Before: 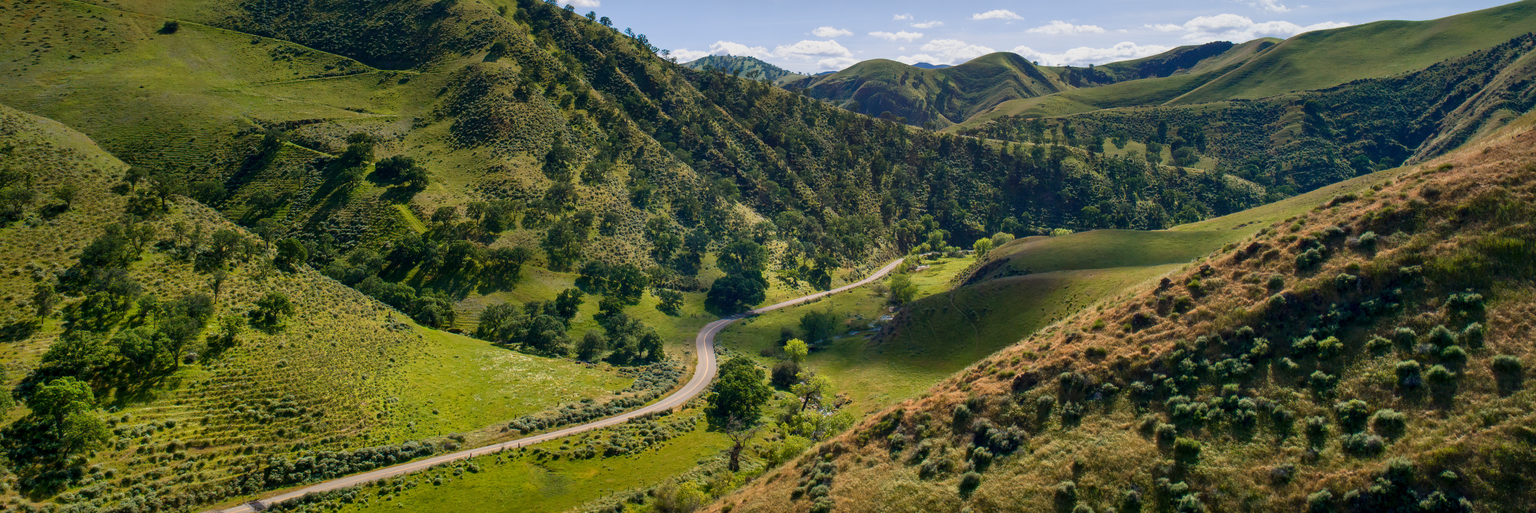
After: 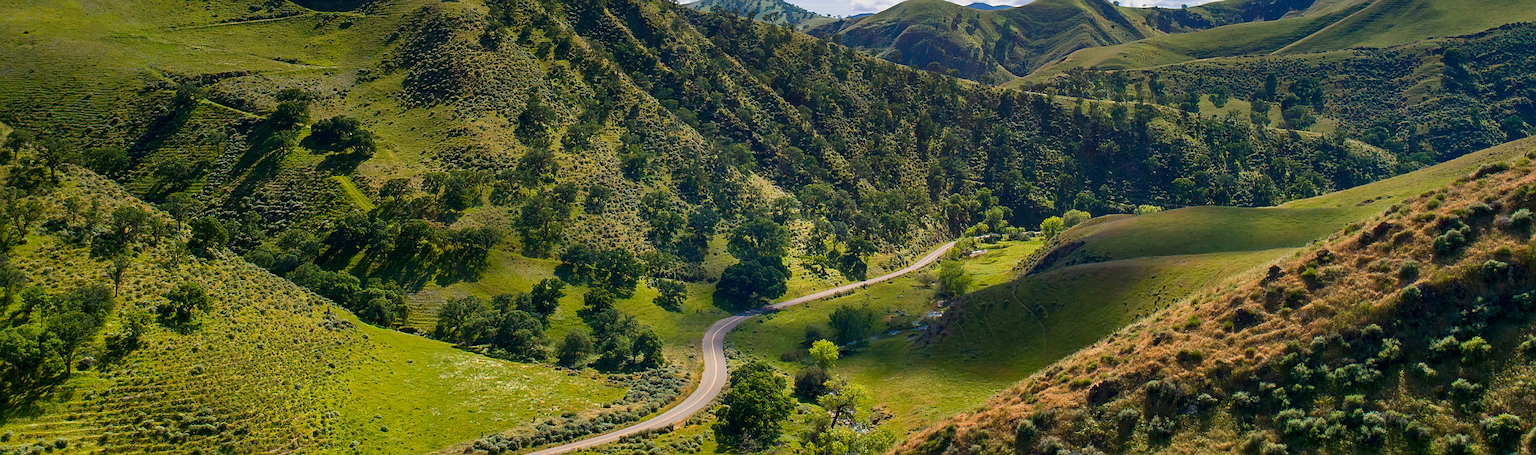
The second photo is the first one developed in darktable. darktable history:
sharpen: on, module defaults
vignetting: fall-off start 100%, fall-off radius 71%, brightness -0.434, saturation -0.2, width/height ratio 1.178, dithering 8-bit output, unbound false
color balance rgb: perceptual saturation grading › global saturation 10%, global vibrance 10%
crop: left 7.856%, top 11.836%, right 10.12%, bottom 15.387%
